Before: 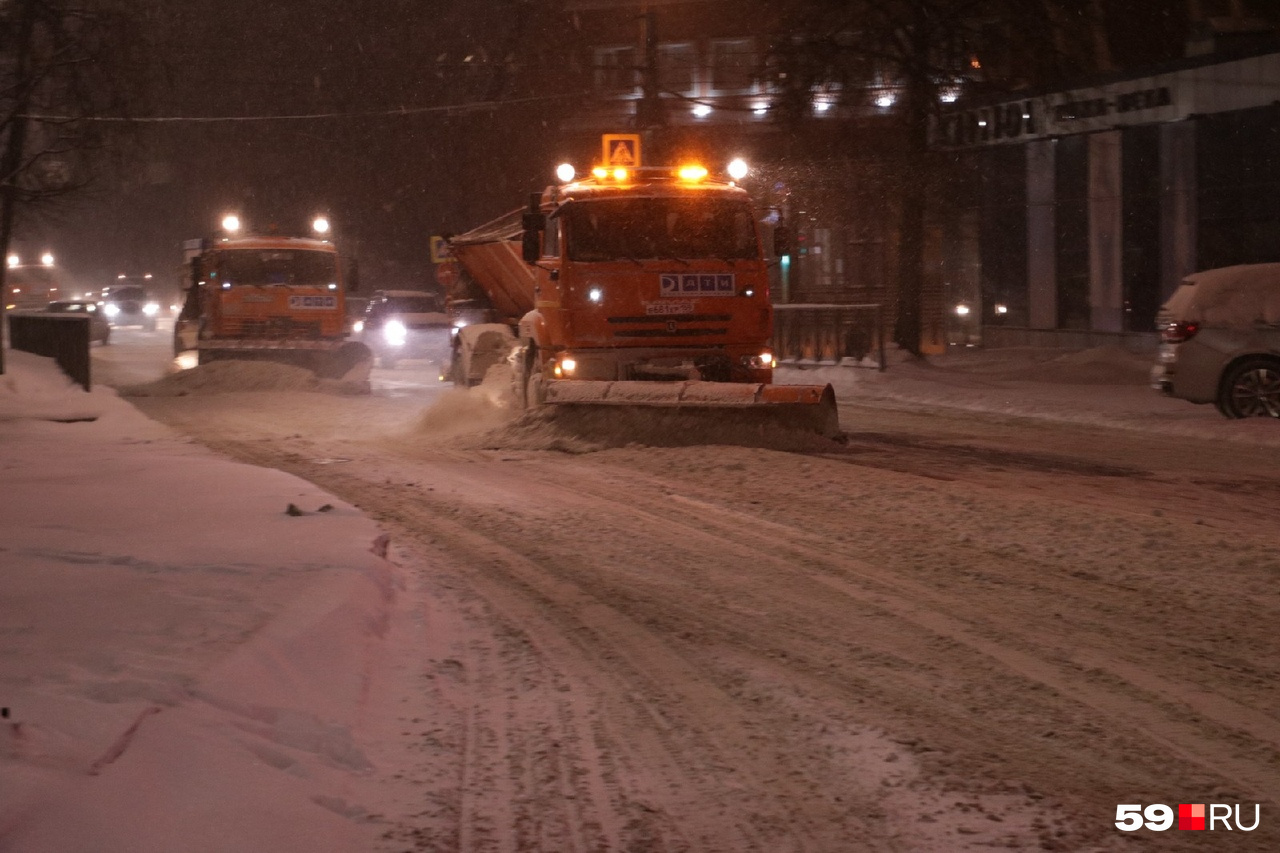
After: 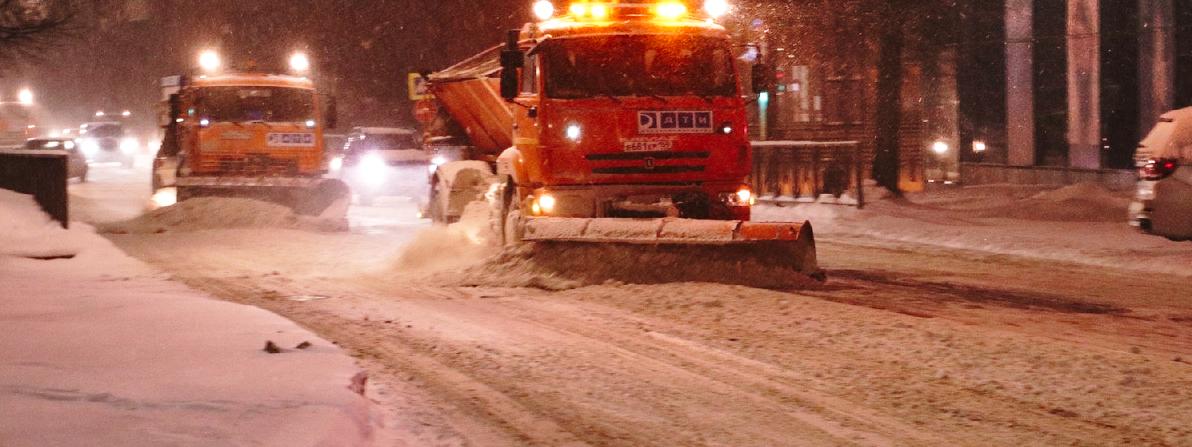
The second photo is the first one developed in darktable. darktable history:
crop: left 1.744%, top 19.225%, right 5.069%, bottom 28.357%
shadows and highlights: shadows 60, soften with gaussian
base curve: curves: ch0 [(0, 0) (0.028, 0.03) (0.105, 0.232) (0.387, 0.748) (0.754, 0.968) (1, 1)], fusion 1, exposure shift 0.576, preserve colors none
